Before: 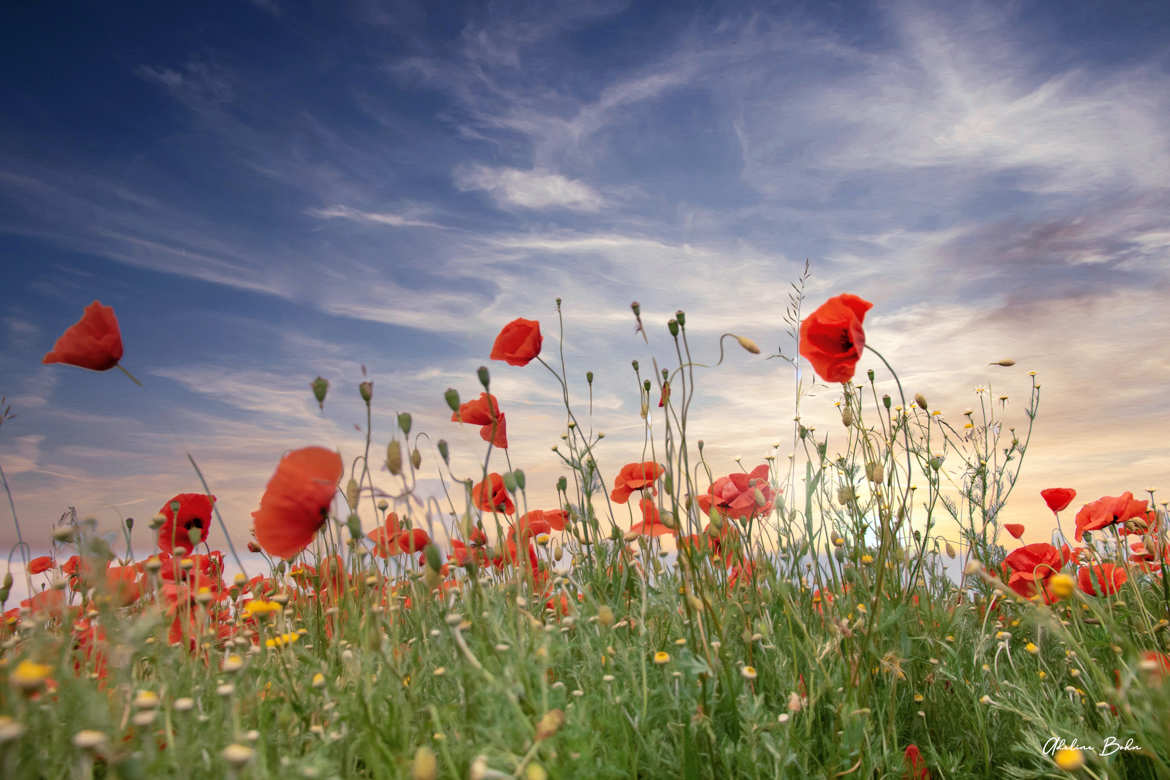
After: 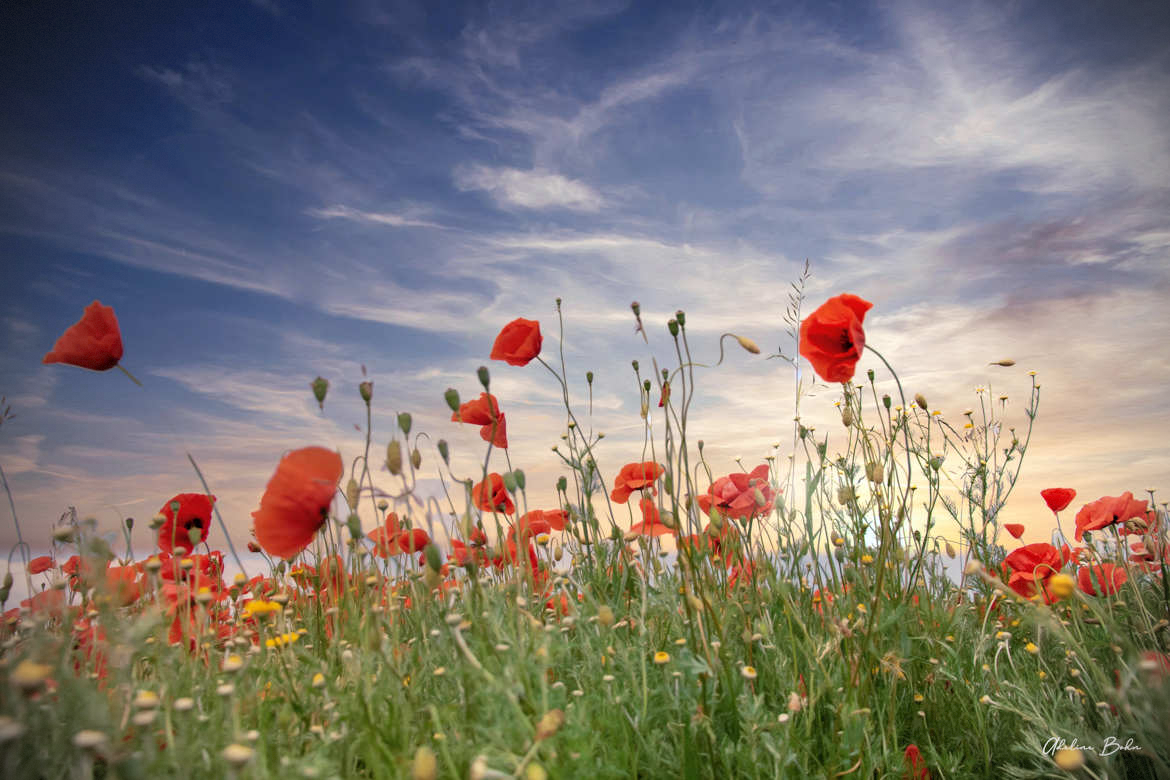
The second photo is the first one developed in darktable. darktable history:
vignetting: fall-off radius 46.23%, dithering 8-bit output
